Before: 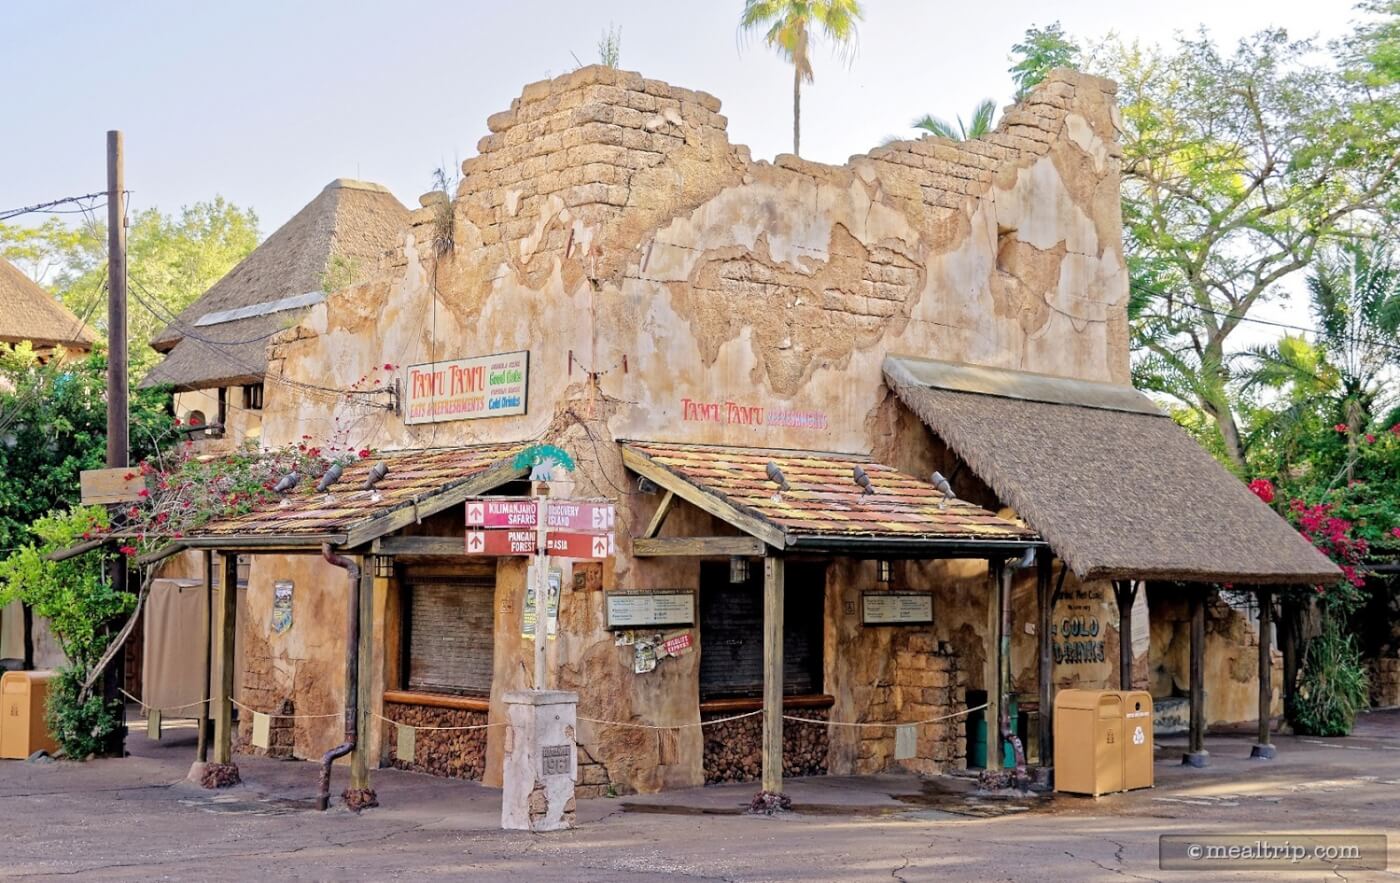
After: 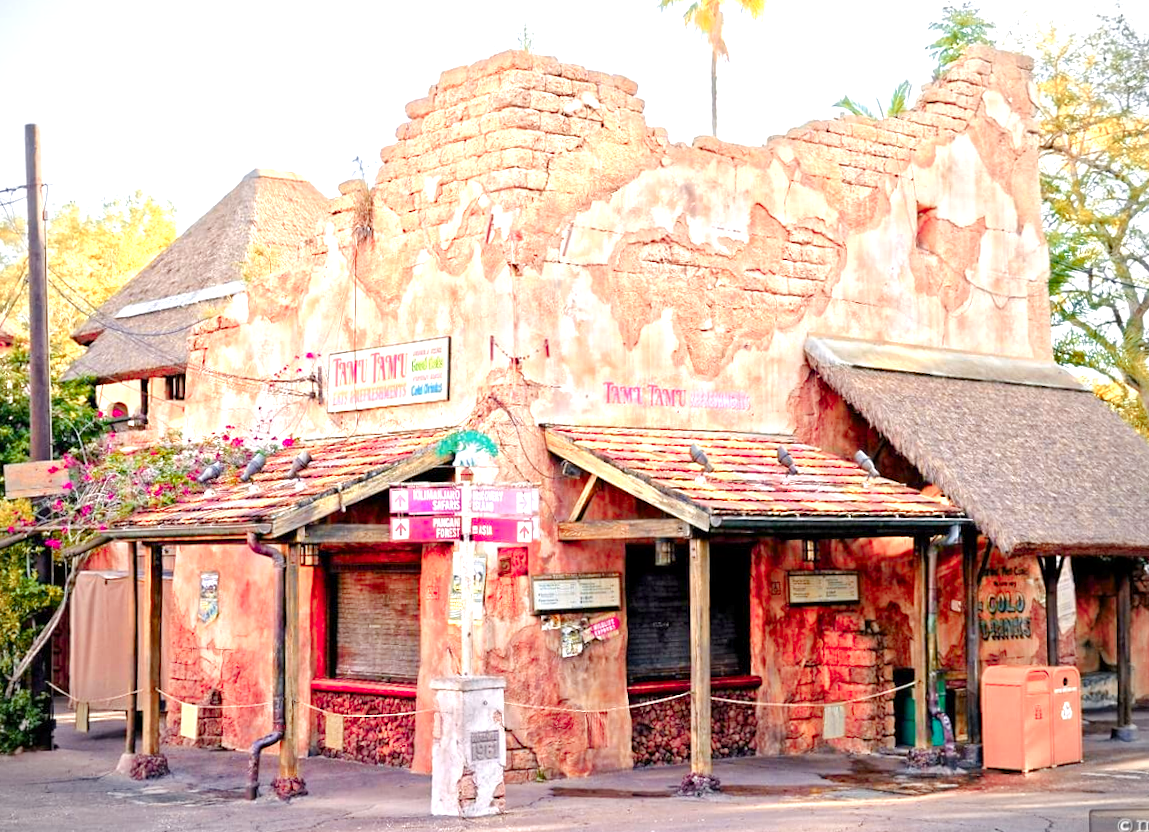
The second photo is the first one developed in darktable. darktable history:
crop and rotate: angle 1°, left 4.281%, top 0.642%, right 11.383%, bottom 2.486%
vignetting: fall-off radius 60.92%
color balance rgb: perceptual saturation grading › global saturation 20%, perceptual saturation grading › highlights -50%, perceptual saturation grading › shadows 30%, perceptual brilliance grading › global brilliance 10%, perceptual brilliance grading › shadows 15%
exposure: exposure 0.6 EV, compensate highlight preservation false
color zones: curves: ch1 [(0.24, 0.634) (0.75, 0.5)]; ch2 [(0.253, 0.437) (0.745, 0.491)], mix 102.12%
